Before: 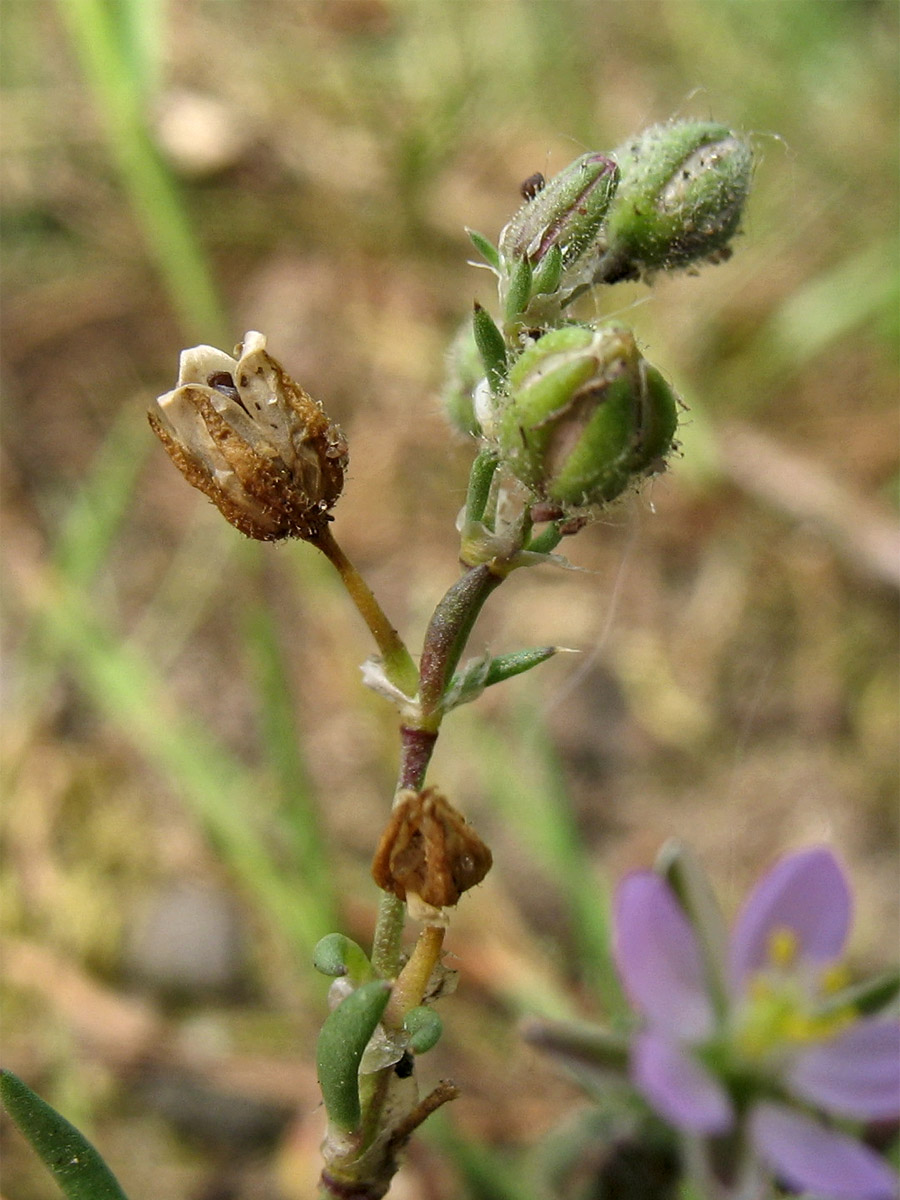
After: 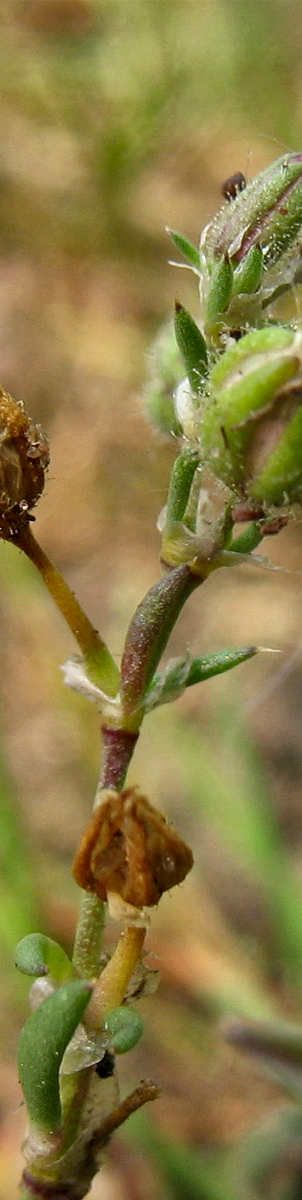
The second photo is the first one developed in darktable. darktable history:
shadows and highlights: shadows 20.86, highlights -81.2, soften with gaussian
contrast brightness saturation: contrast 0.043, saturation 0.16
crop: left 33.26%, right 33.156%
